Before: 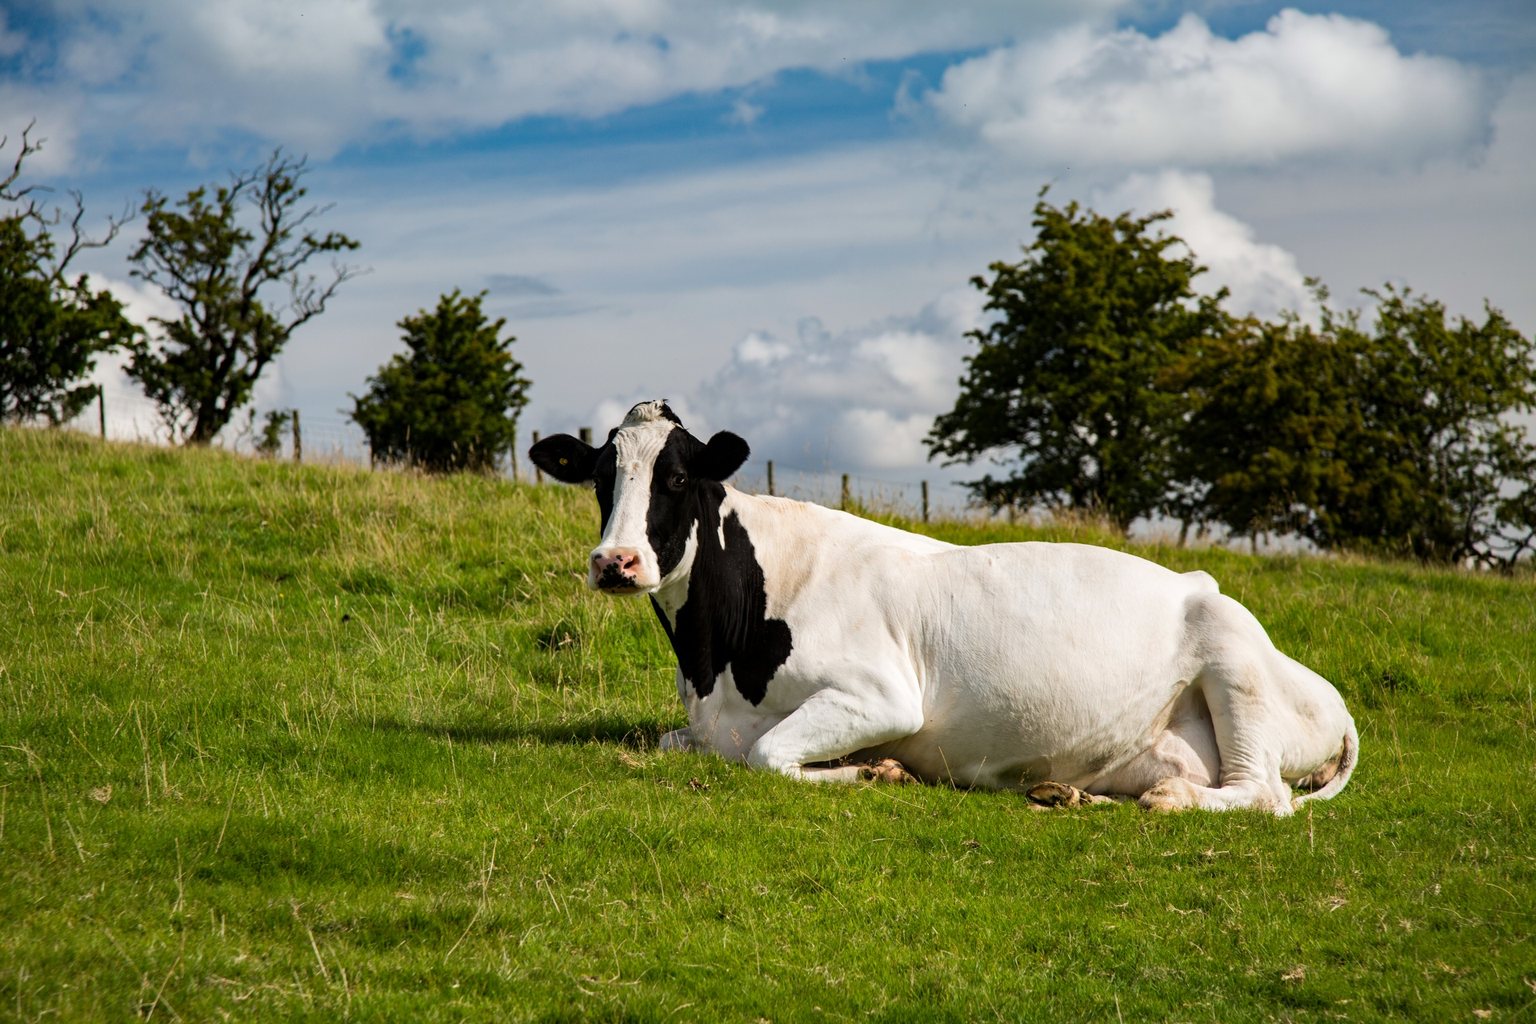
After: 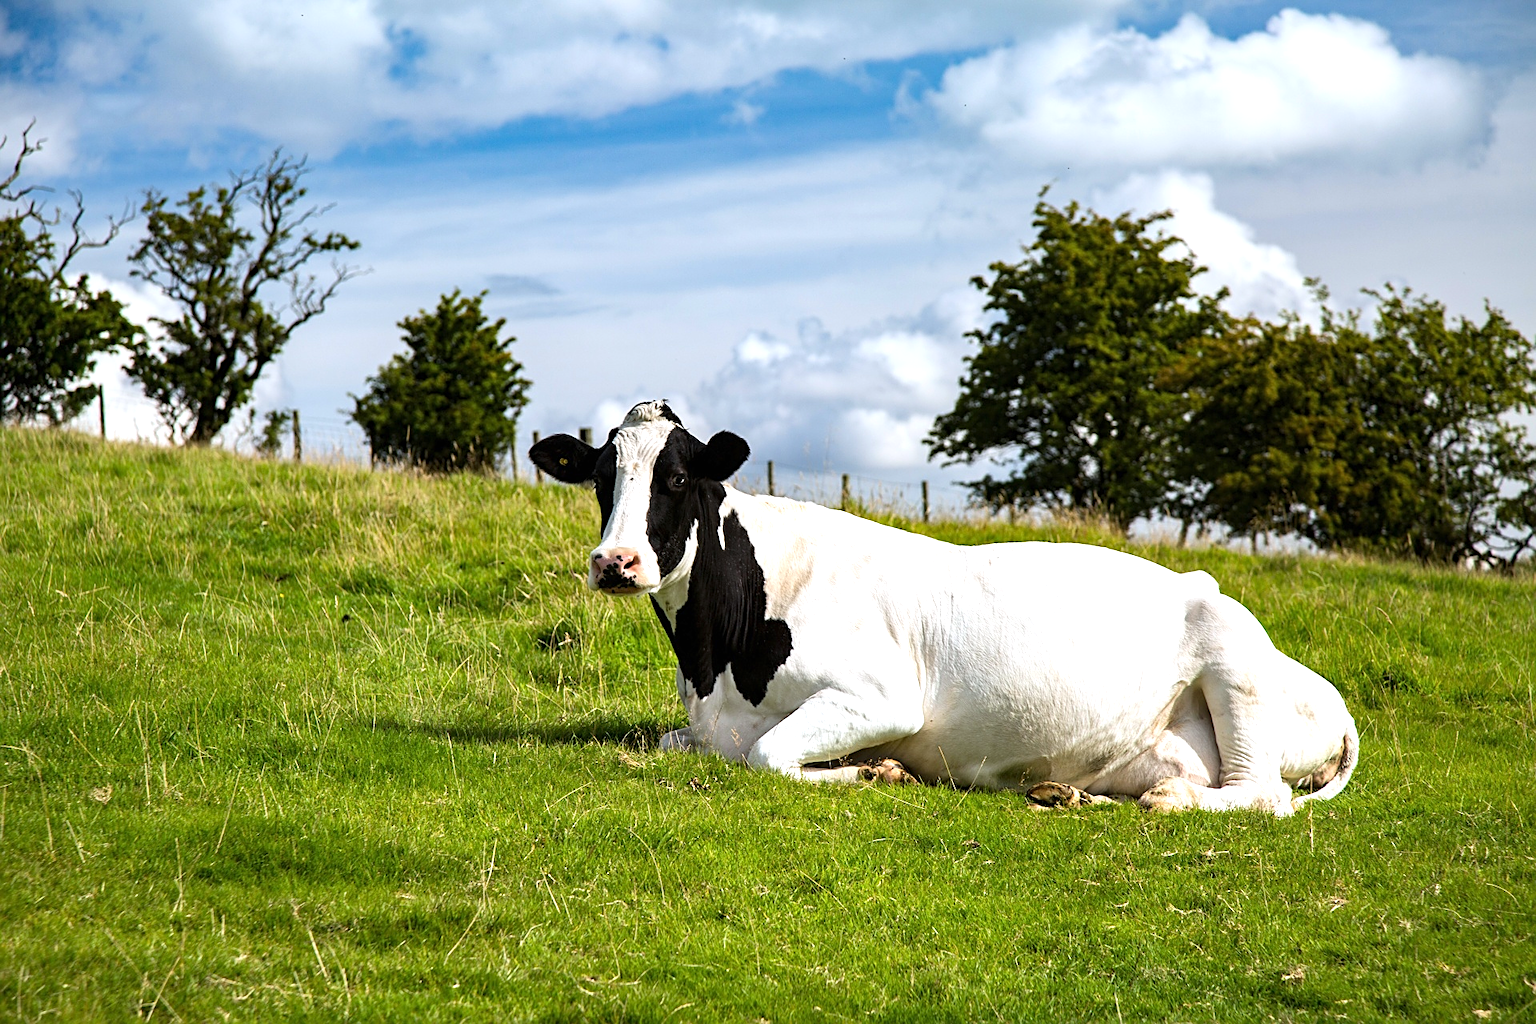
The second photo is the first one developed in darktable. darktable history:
exposure: black level correction 0, exposure 0.7 EV, compensate exposure bias true, compensate highlight preservation false
white balance: red 0.967, blue 1.049
sharpen: on, module defaults
